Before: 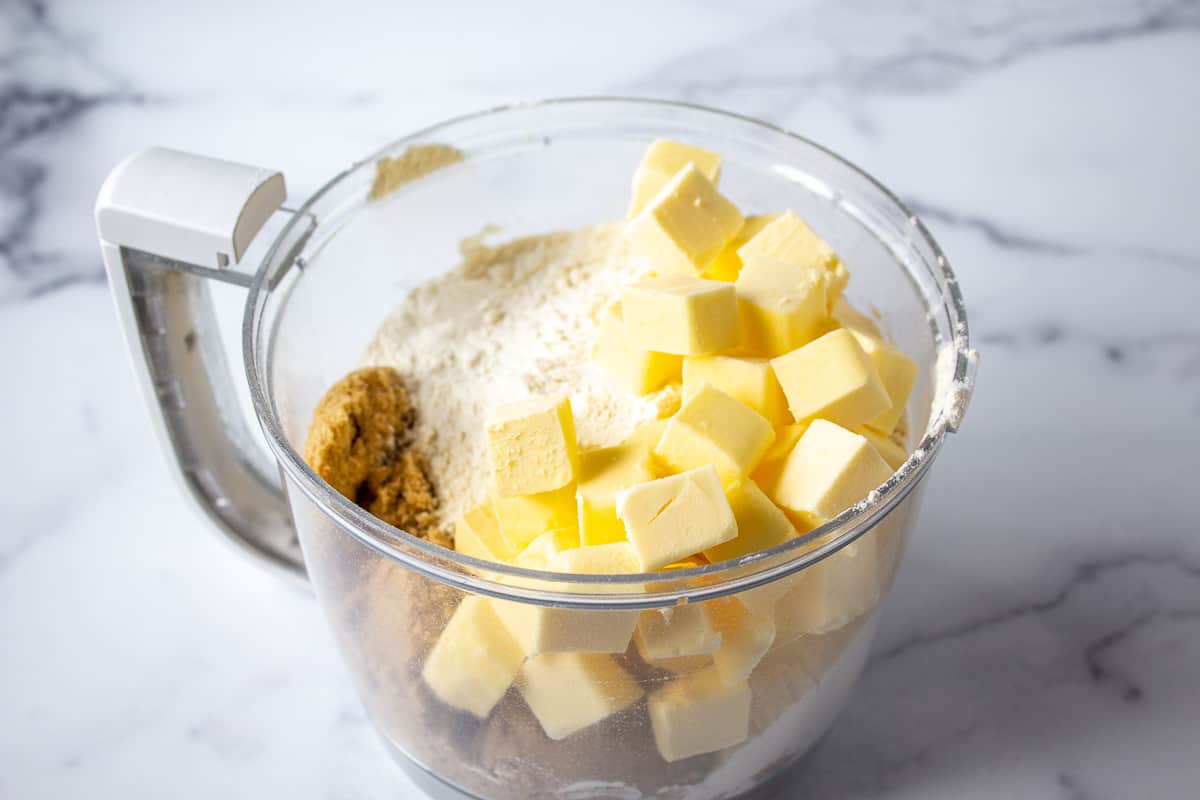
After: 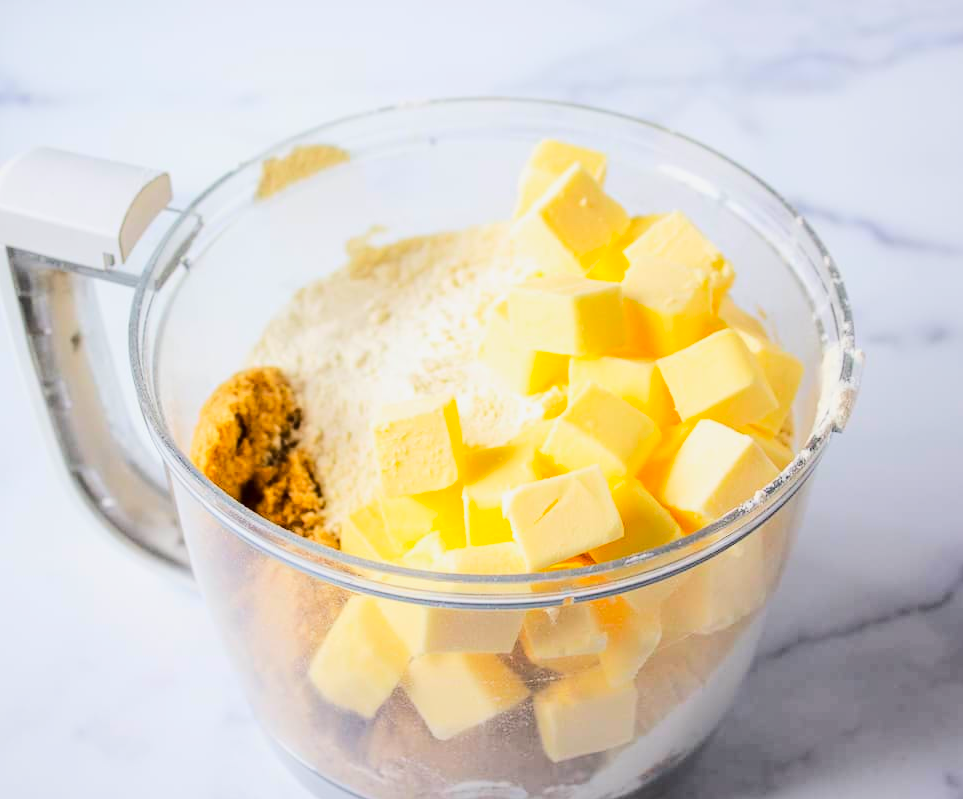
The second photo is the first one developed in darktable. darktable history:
tone curve: curves: ch0 [(0, 0.011) (0.104, 0.085) (0.236, 0.234) (0.398, 0.507) (0.472, 0.62) (0.641, 0.773) (0.835, 0.883) (1, 0.961)]; ch1 [(0, 0) (0.353, 0.344) (0.43, 0.401) (0.479, 0.476) (0.502, 0.504) (0.54, 0.542) (0.602, 0.613) (0.638, 0.668) (0.693, 0.727) (1, 1)]; ch2 [(0, 0) (0.34, 0.314) (0.434, 0.43) (0.5, 0.506) (0.528, 0.534) (0.55, 0.567) (0.595, 0.613) (0.644, 0.729) (1, 1)], color space Lab, linked channels, preserve colors none
crop and rotate: left 9.575%, right 10.168%
contrast brightness saturation: saturation 0.179
